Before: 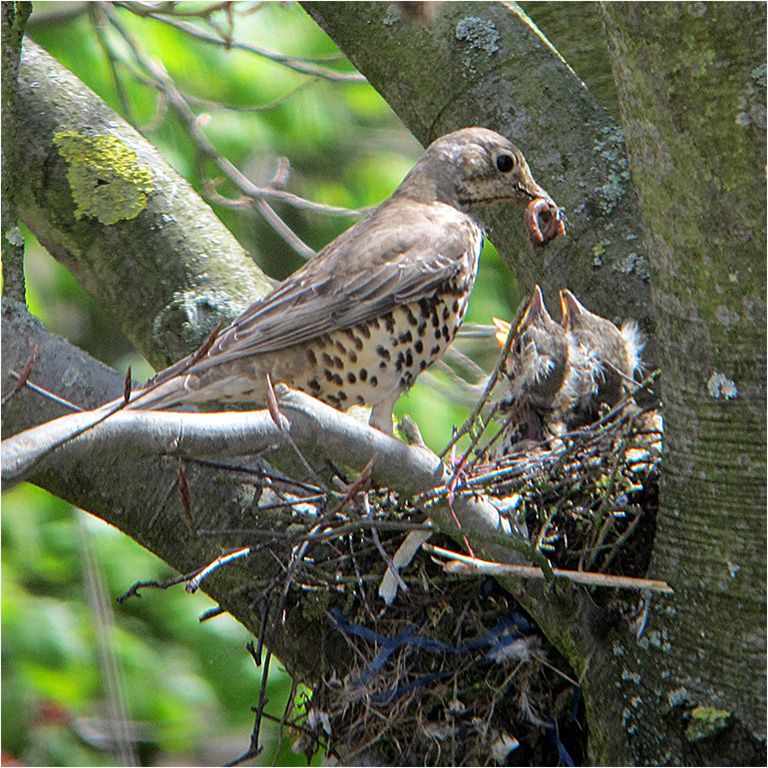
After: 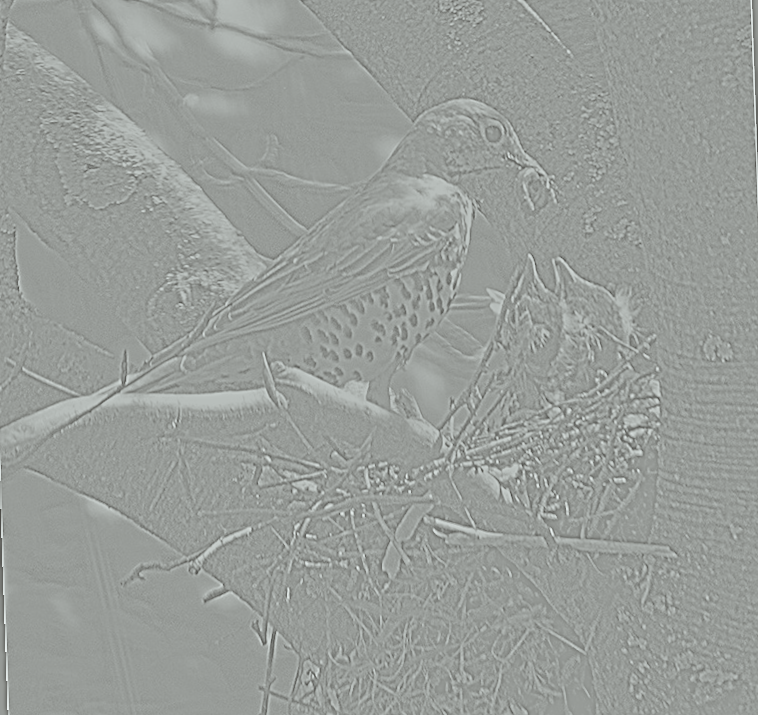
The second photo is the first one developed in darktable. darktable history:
exposure: black level correction 0, exposure 0.95 EV, compensate exposure bias true, compensate highlight preservation false
crop and rotate: left 0.126%
color balance: lift [1.004, 1.002, 1.002, 0.998], gamma [1, 1.007, 1.002, 0.993], gain [1, 0.977, 1.013, 1.023], contrast -3.64%
base curve: curves: ch0 [(0, 0) (0.688, 0.865) (1, 1)], preserve colors none
color balance rgb: global offset › luminance 0.71%, perceptual saturation grading › global saturation -11.5%, perceptual brilliance grading › highlights 17.77%, perceptual brilliance grading › mid-tones 31.71%, perceptual brilliance grading › shadows -31.01%, global vibrance 50%
highpass: sharpness 5.84%, contrast boost 8.44%
rotate and perspective: rotation -2°, crop left 0.022, crop right 0.978, crop top 0.049, crop bottom 0.951
